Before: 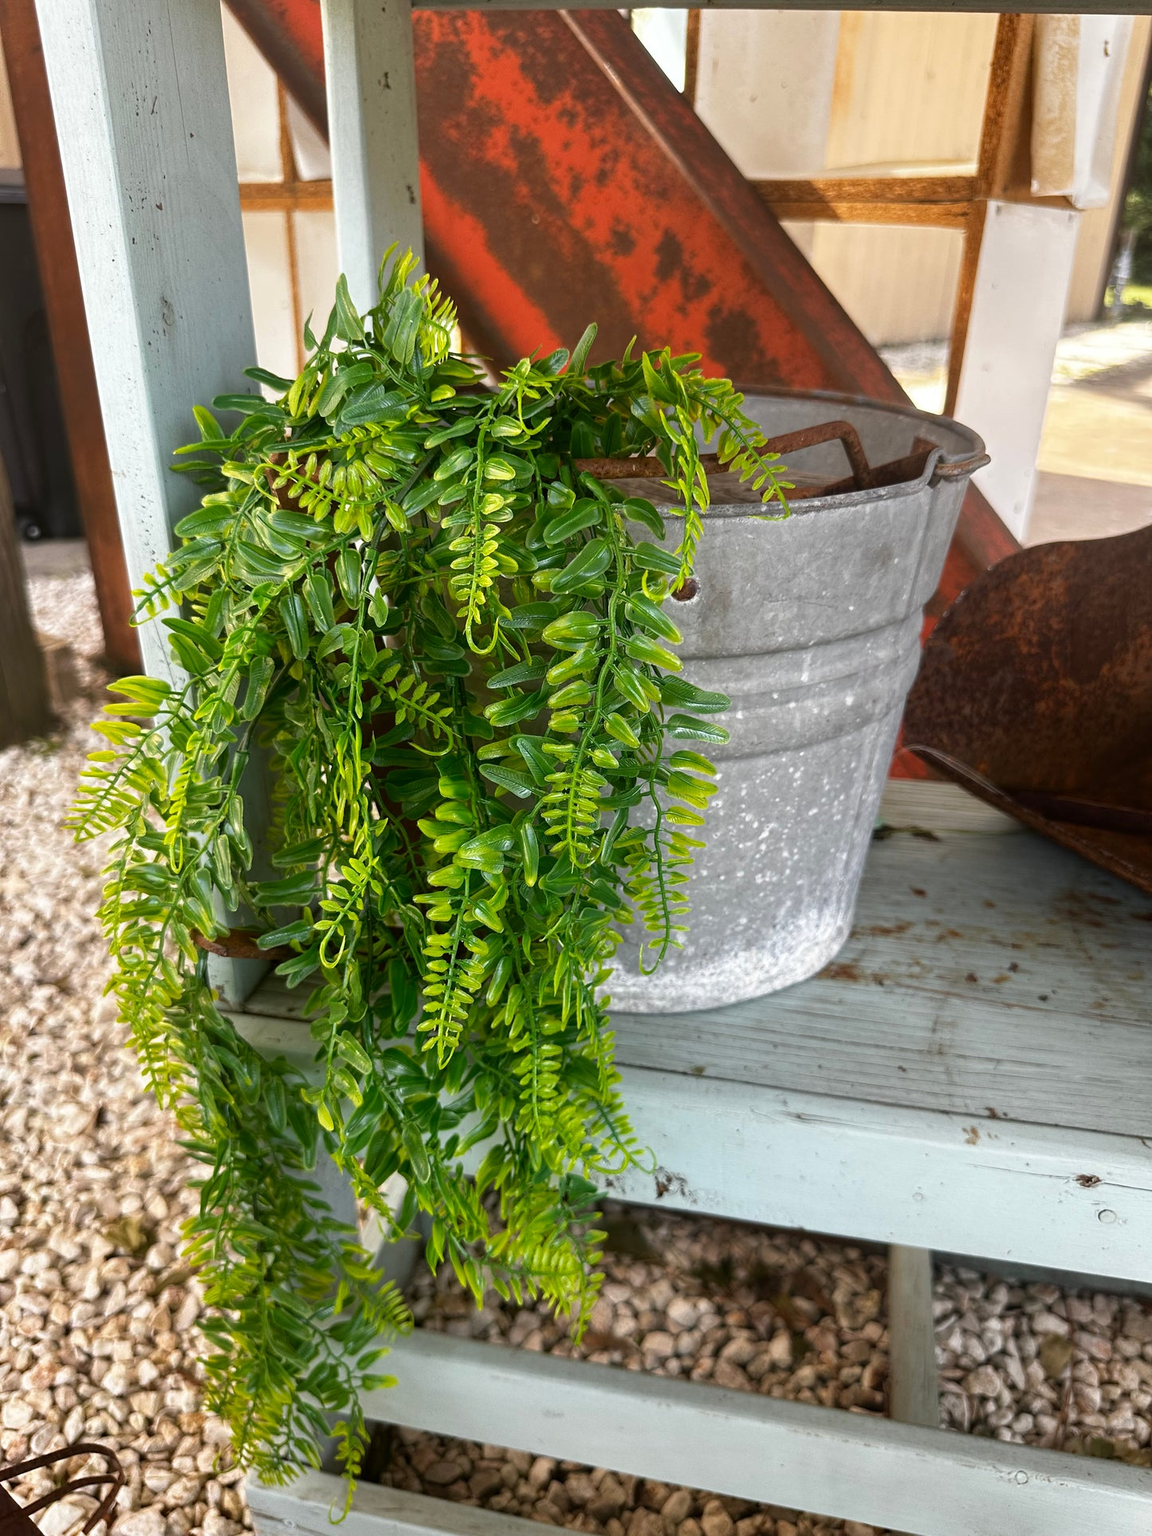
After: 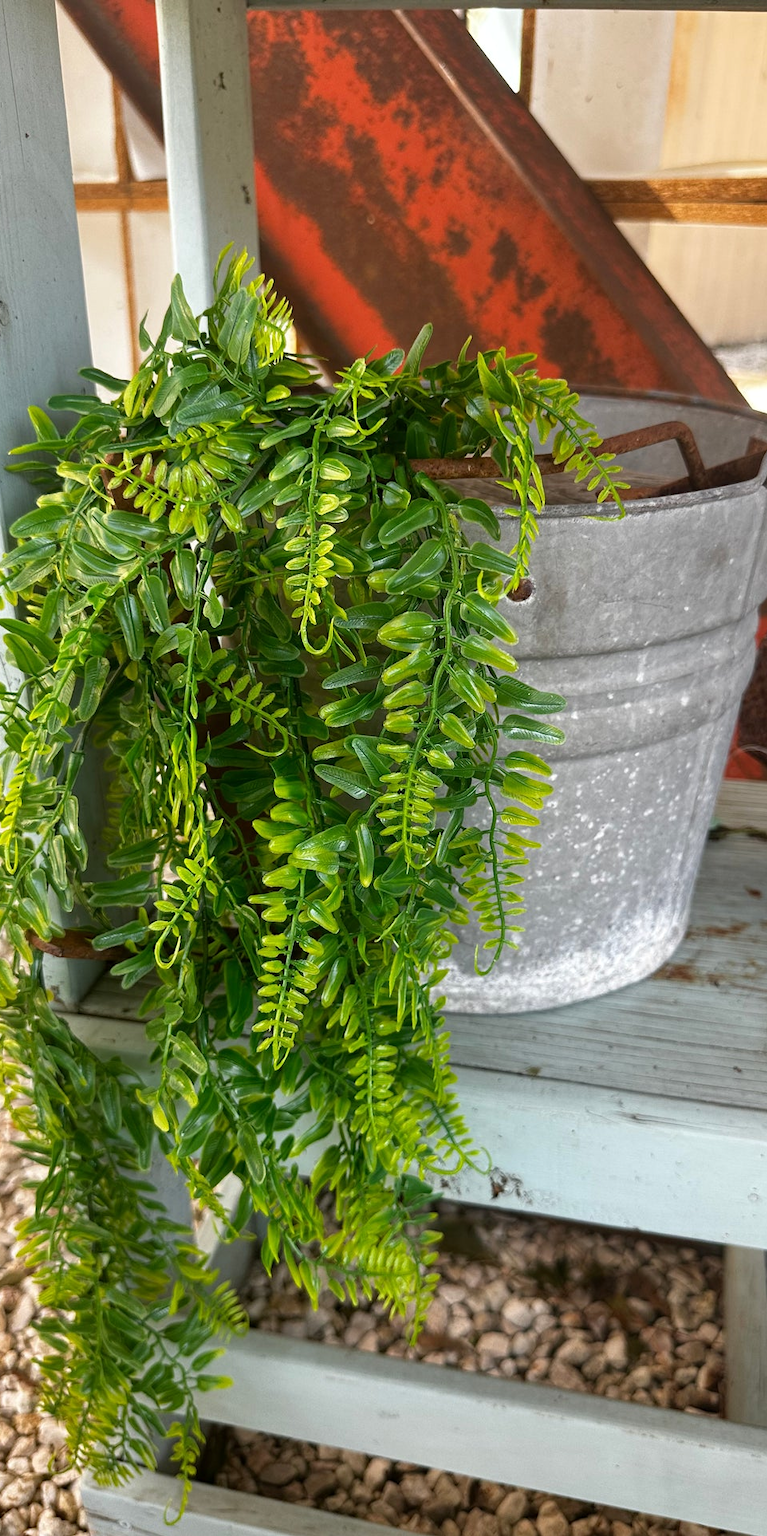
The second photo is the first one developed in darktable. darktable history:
crop and rotate: left 14.33%, right 19.064%
tone equalizer: mask exposure compensation -0.489 EV
